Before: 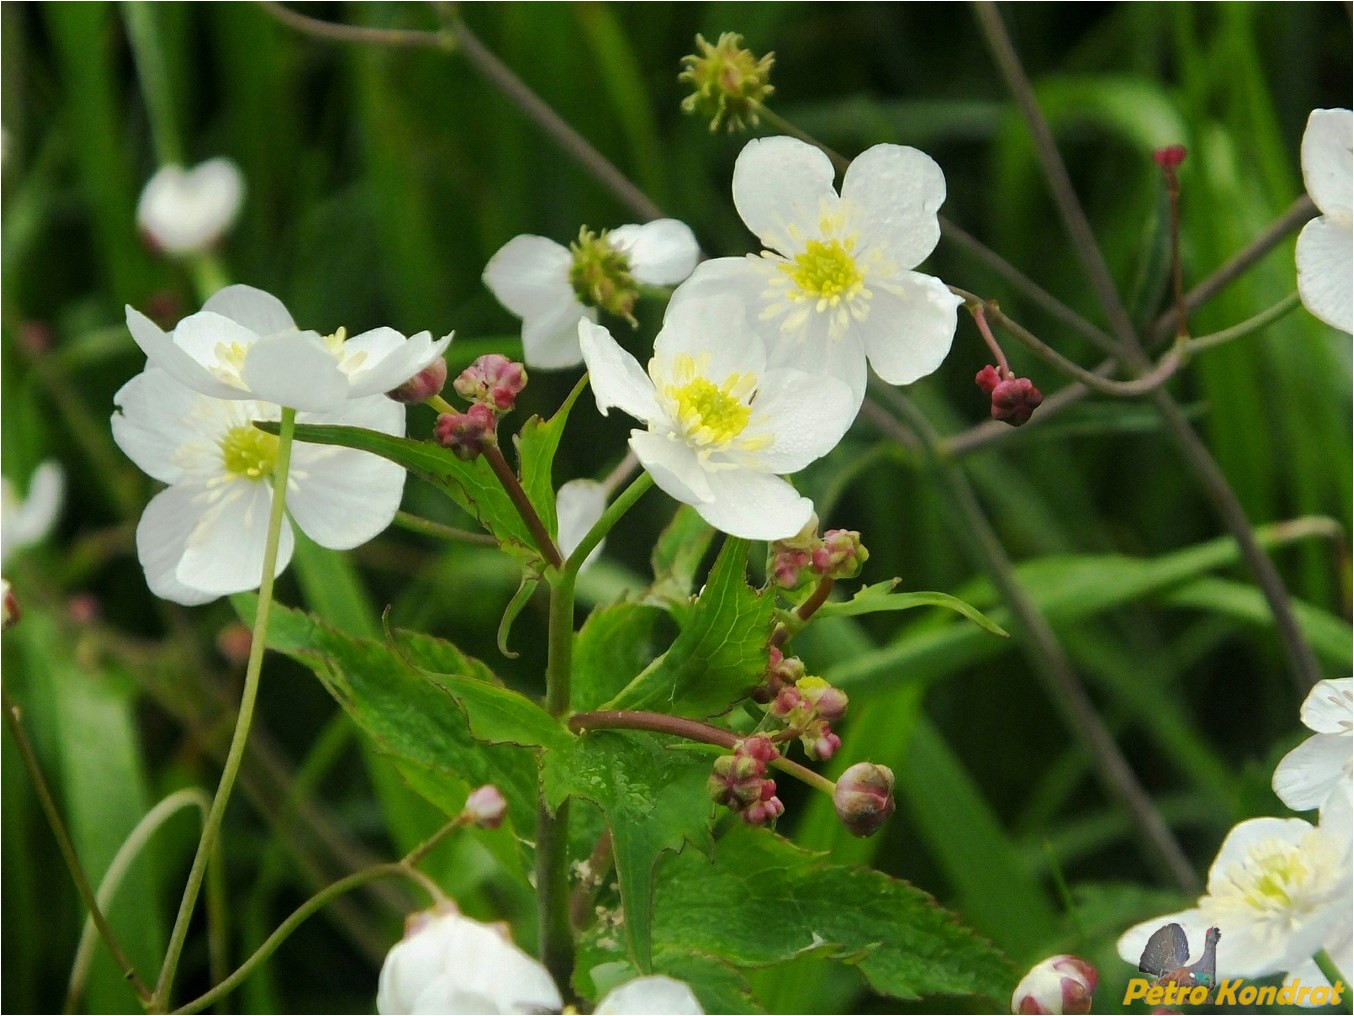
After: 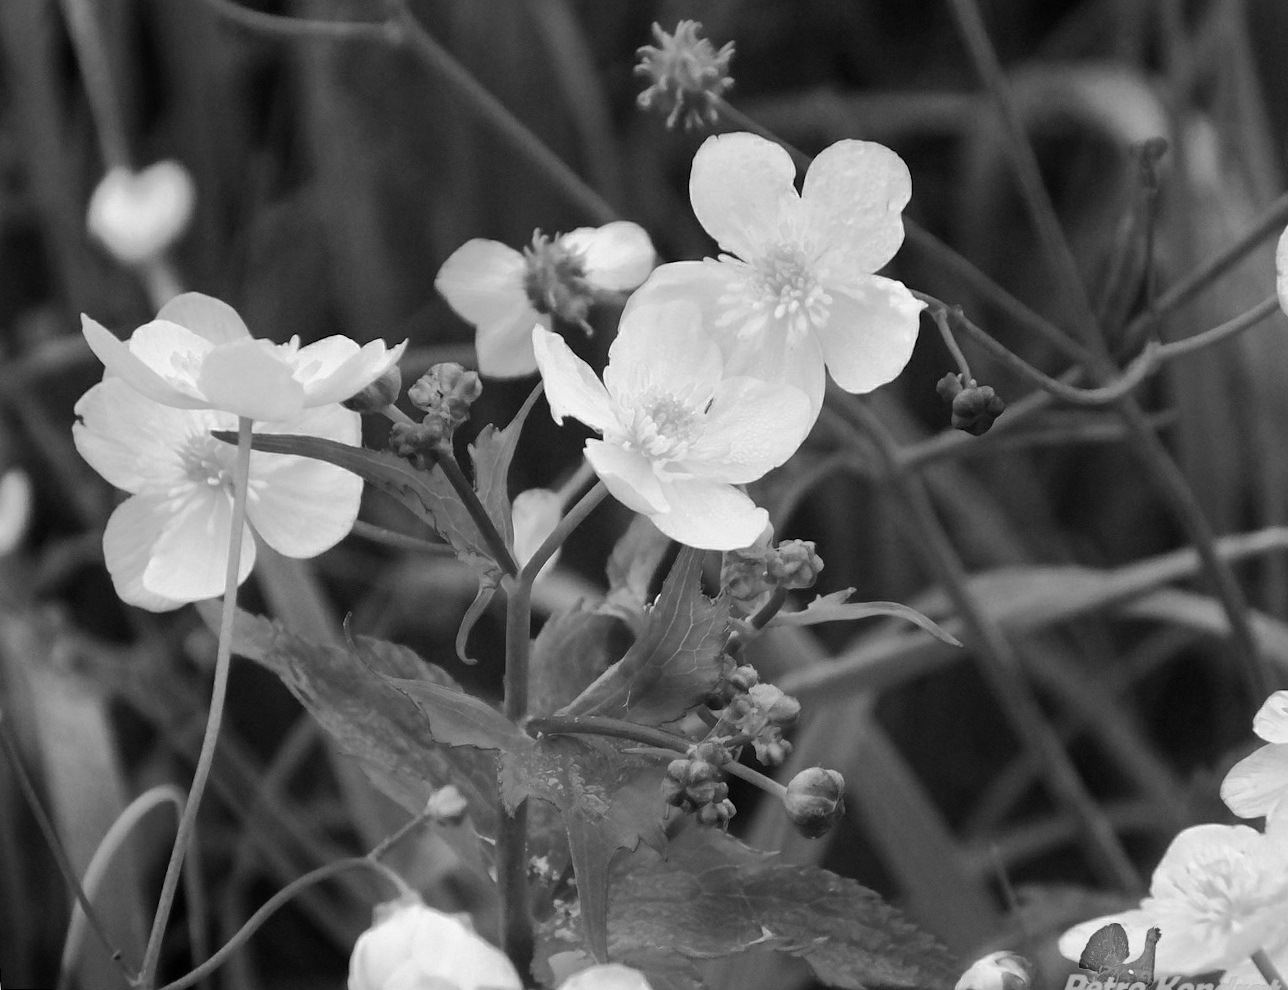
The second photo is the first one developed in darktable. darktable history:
monochrome: a -6.99, b 35.61, size 1.4
rotate and perspective: rotation 0.074°, lens shift (vertical) 0.096, lens shift (horizontal) -0.041, crop left 0.043, crop right 0.952, crop top 0.024, crop bottom 0.979
